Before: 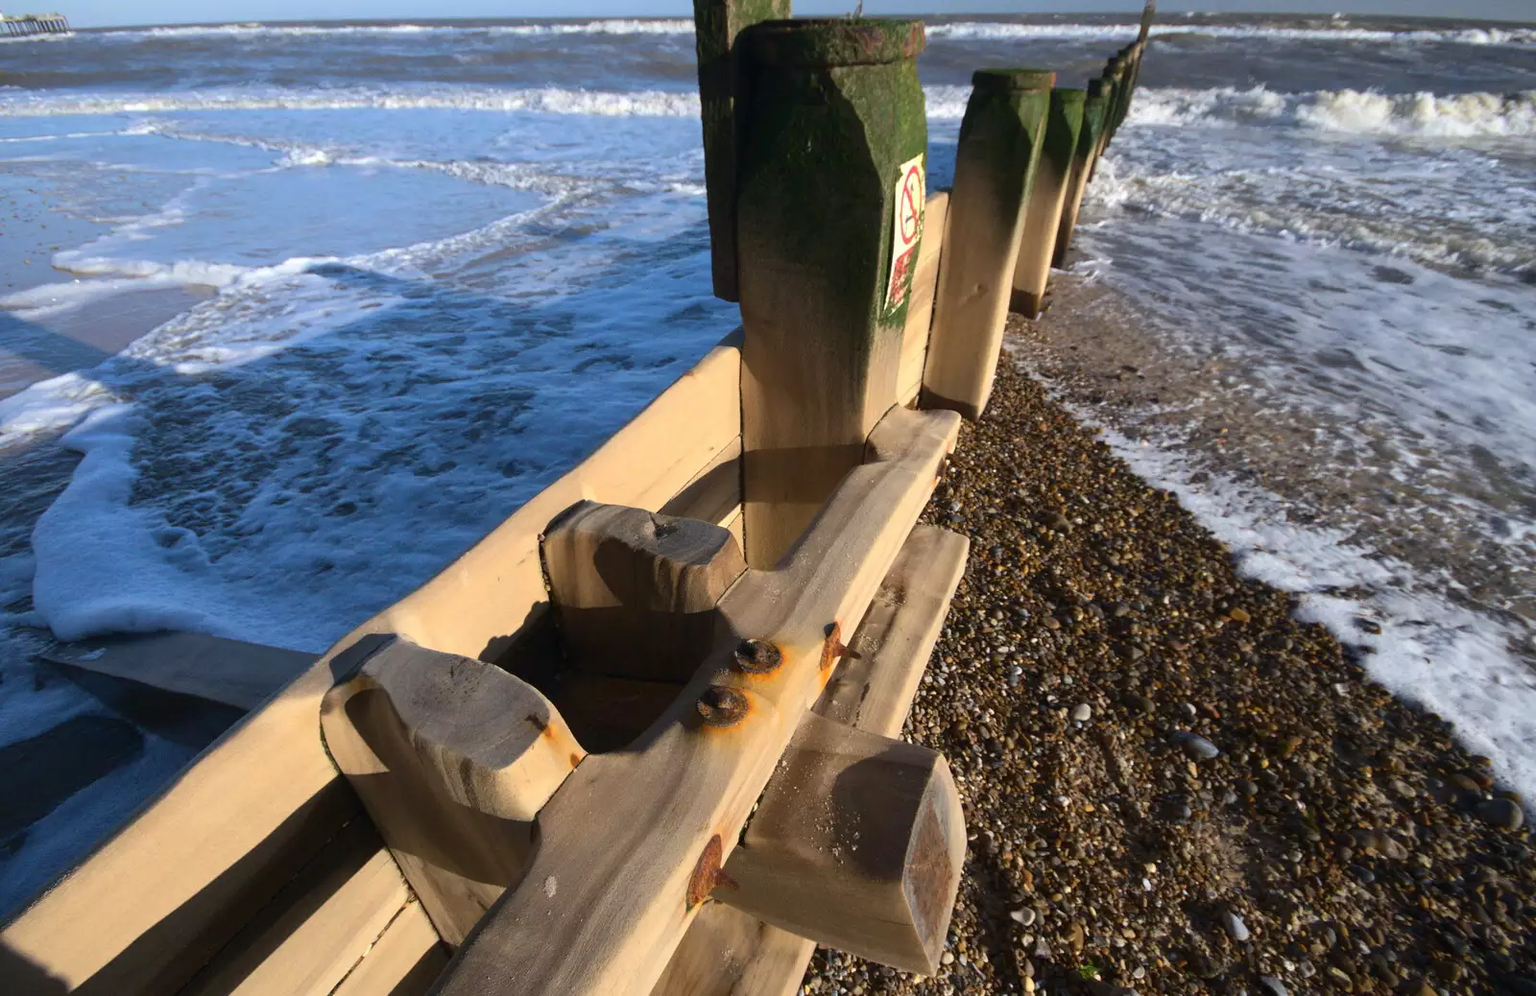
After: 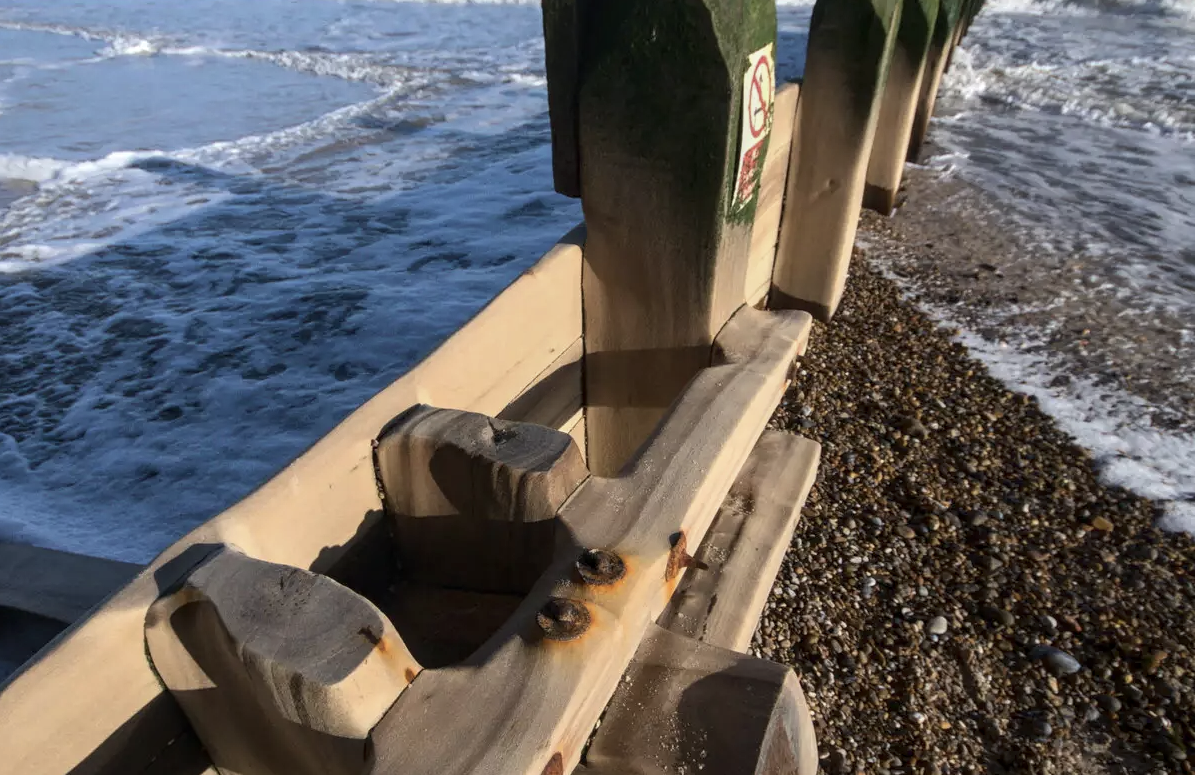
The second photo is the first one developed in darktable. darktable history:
contrast brightness saturation: contrast 0.06, brightness -0.01, saturation -0.23
local contrast: on, module defaults
crop and rotate: left 11.831%, top 11.346%, right 13.429%, bottom 13.899%
exposure: exposure -0.157 EV, compensate highlight preservation false
